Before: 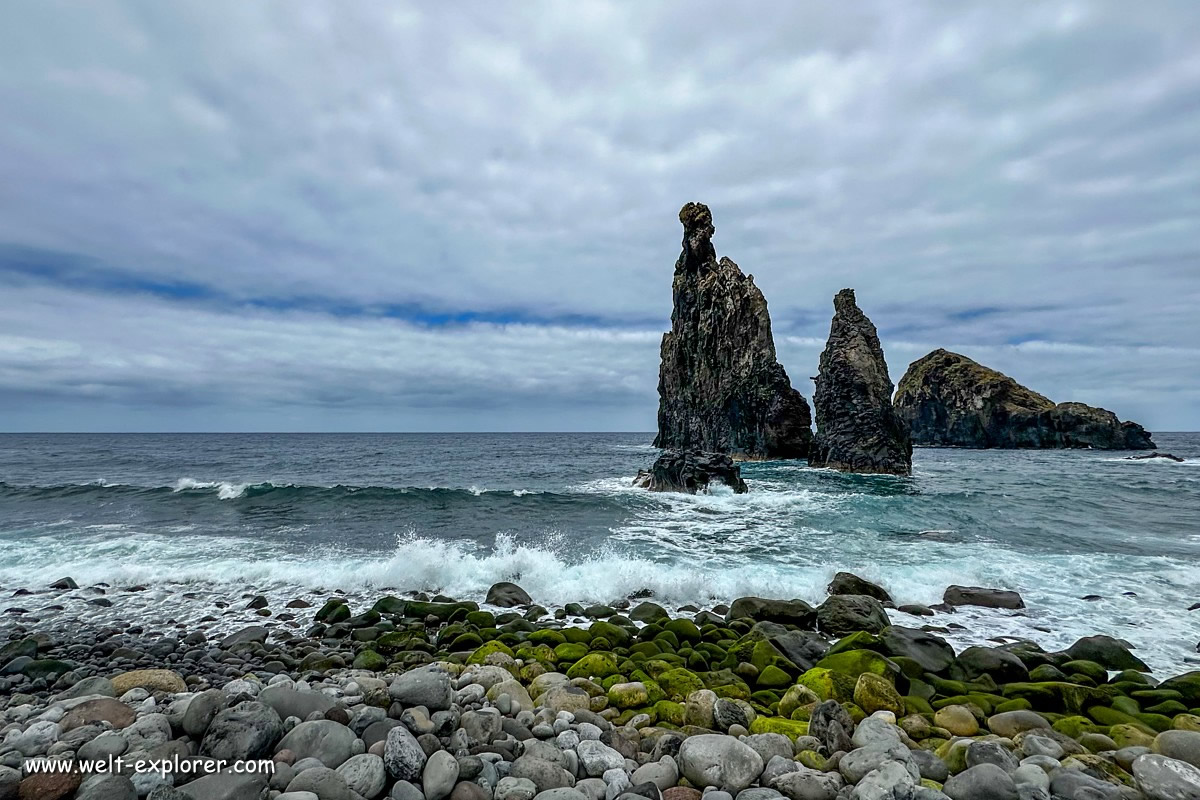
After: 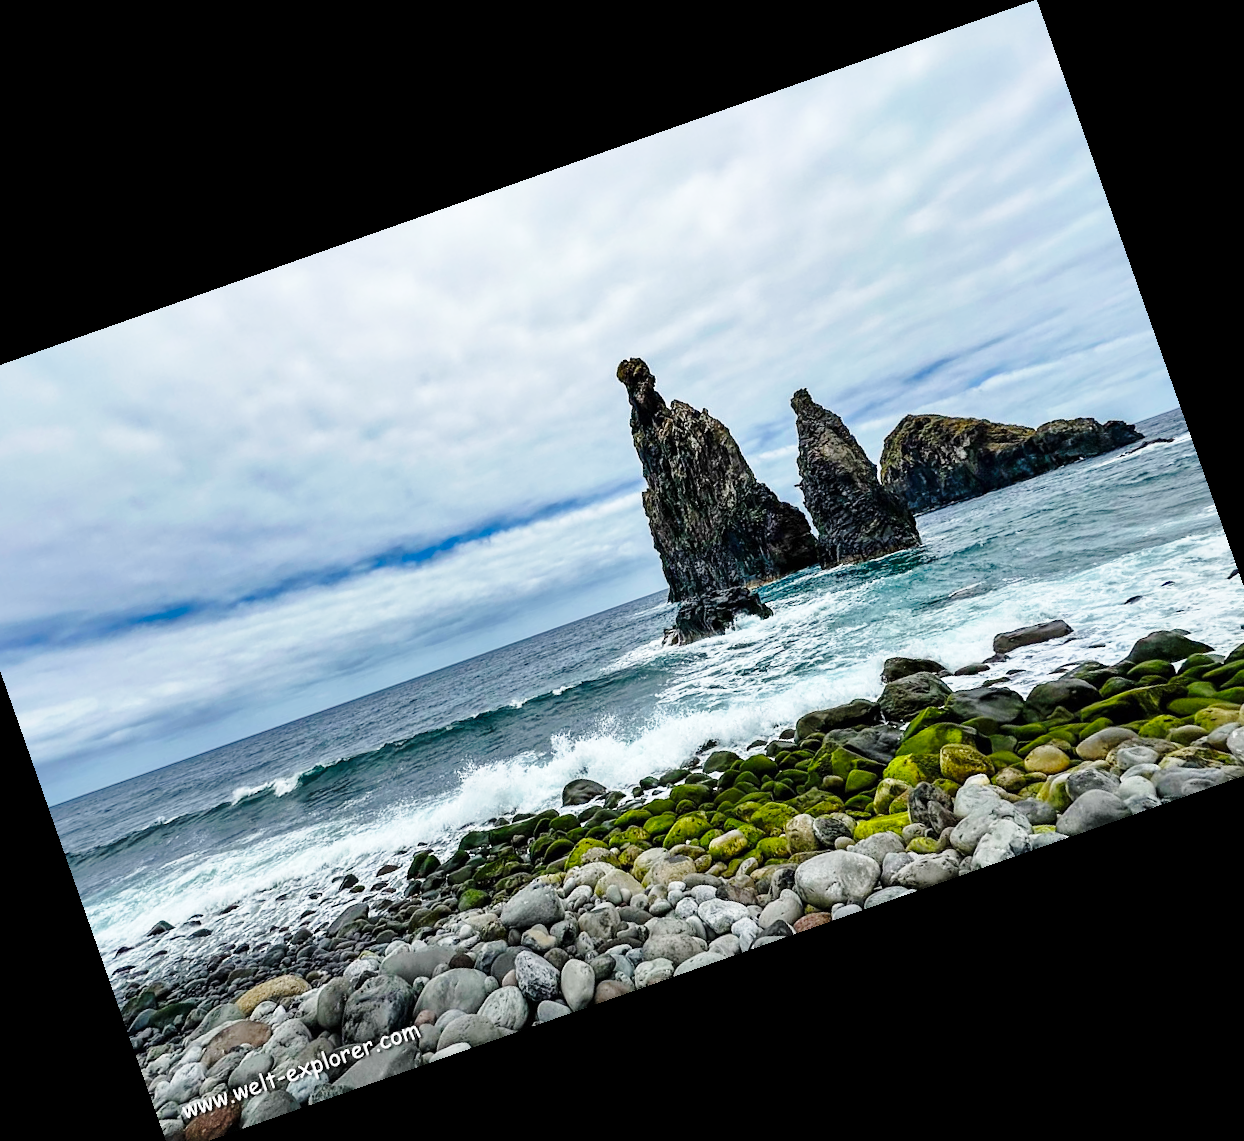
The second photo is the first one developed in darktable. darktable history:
shadows and highlights: shadows 25, highlights -48, soften with gaussian
base curve: curves: ch0 [(0, 0) (0.028, 0.03) (0.121, 0.232) (0.46, 0.748) (0.859, 0.968) (1, 1)], preserve colors none
crop and rotate: angle 19.43°, left 6.812%, right 4.125%, bottom 1.087%
